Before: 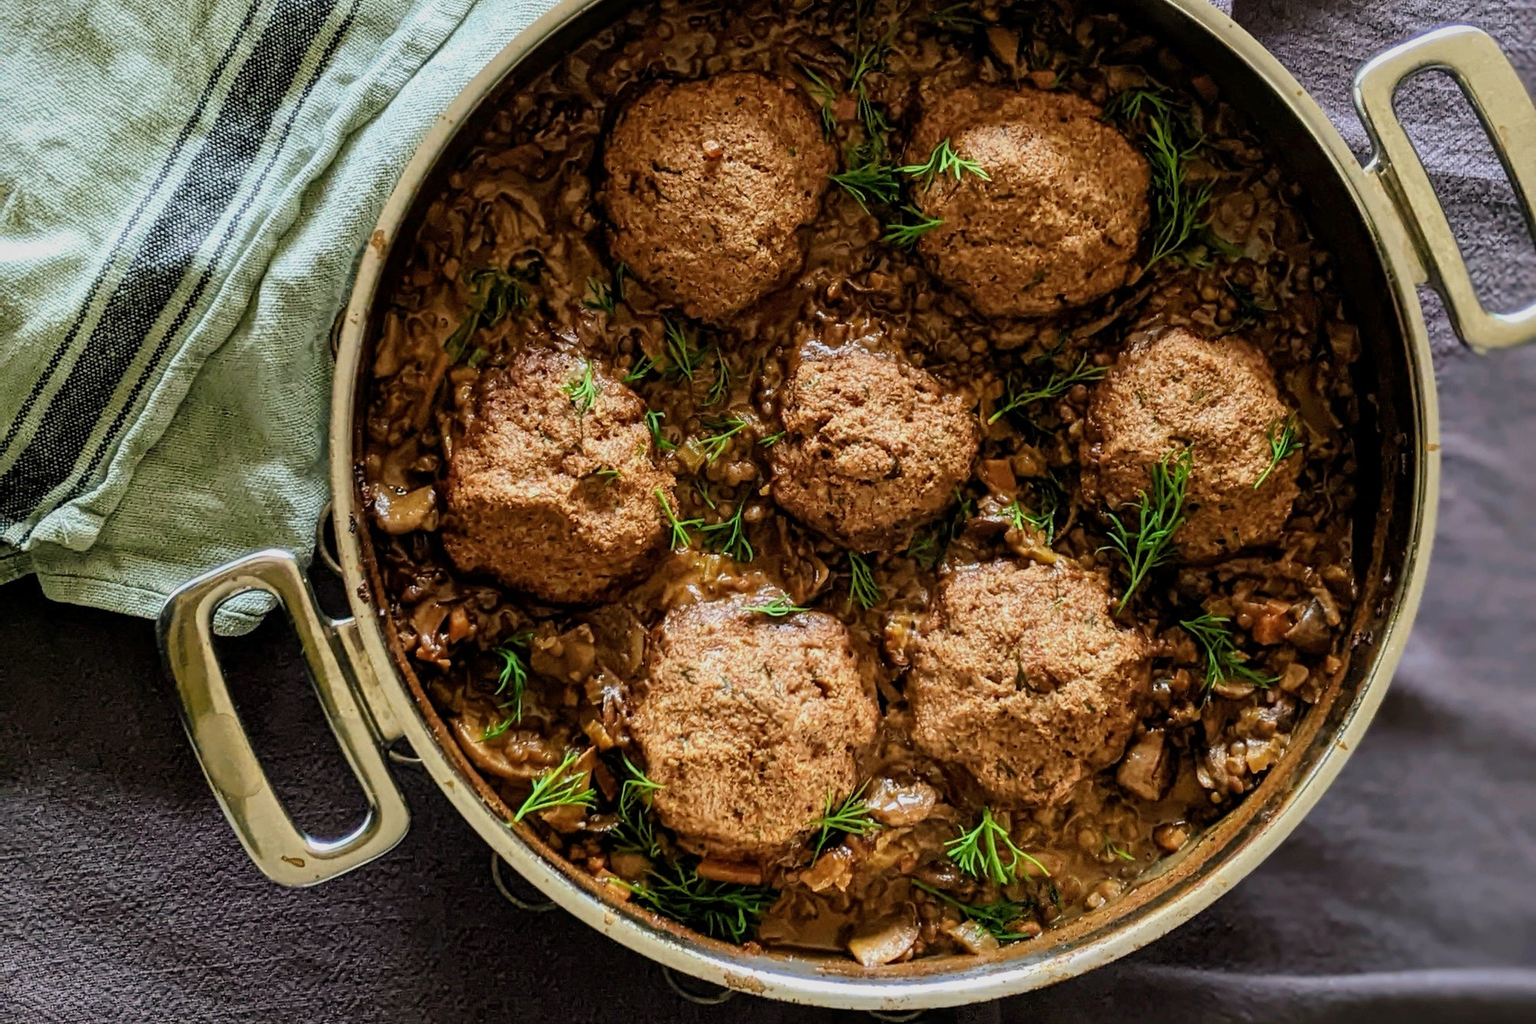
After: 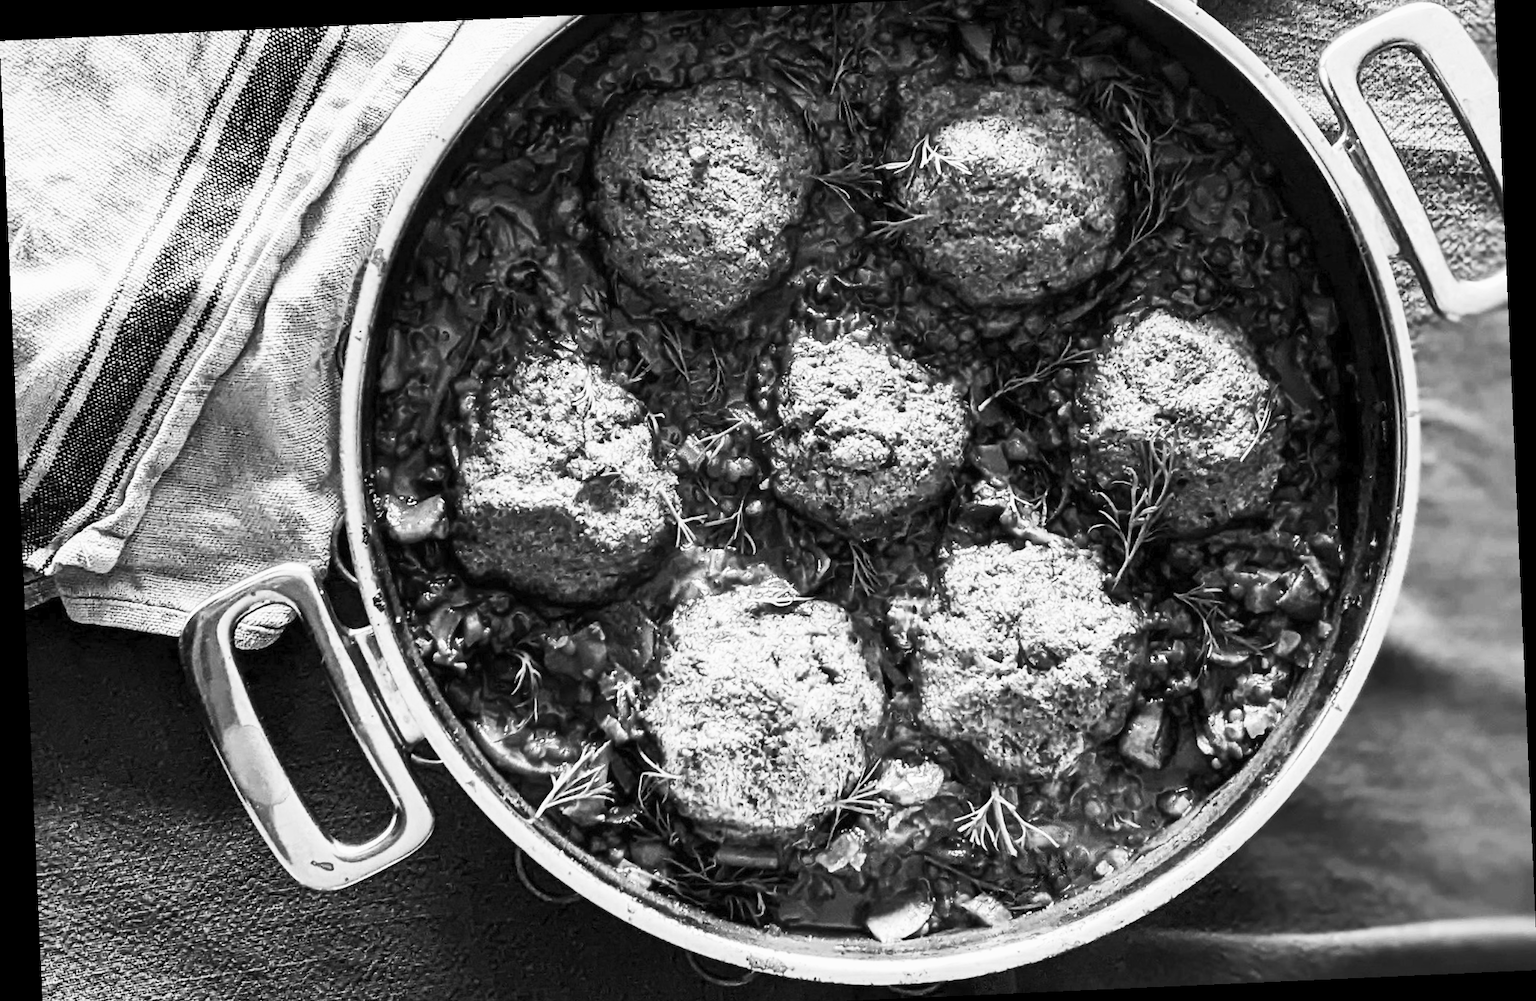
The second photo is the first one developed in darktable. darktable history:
contrast brightness saturation: contrast 0.53, brightness 0.47, saturation -1
crop and rotate: top 2.479%, bottom 3.018%
rotate and perspective: rotation -2.56°, automatic cropping off
